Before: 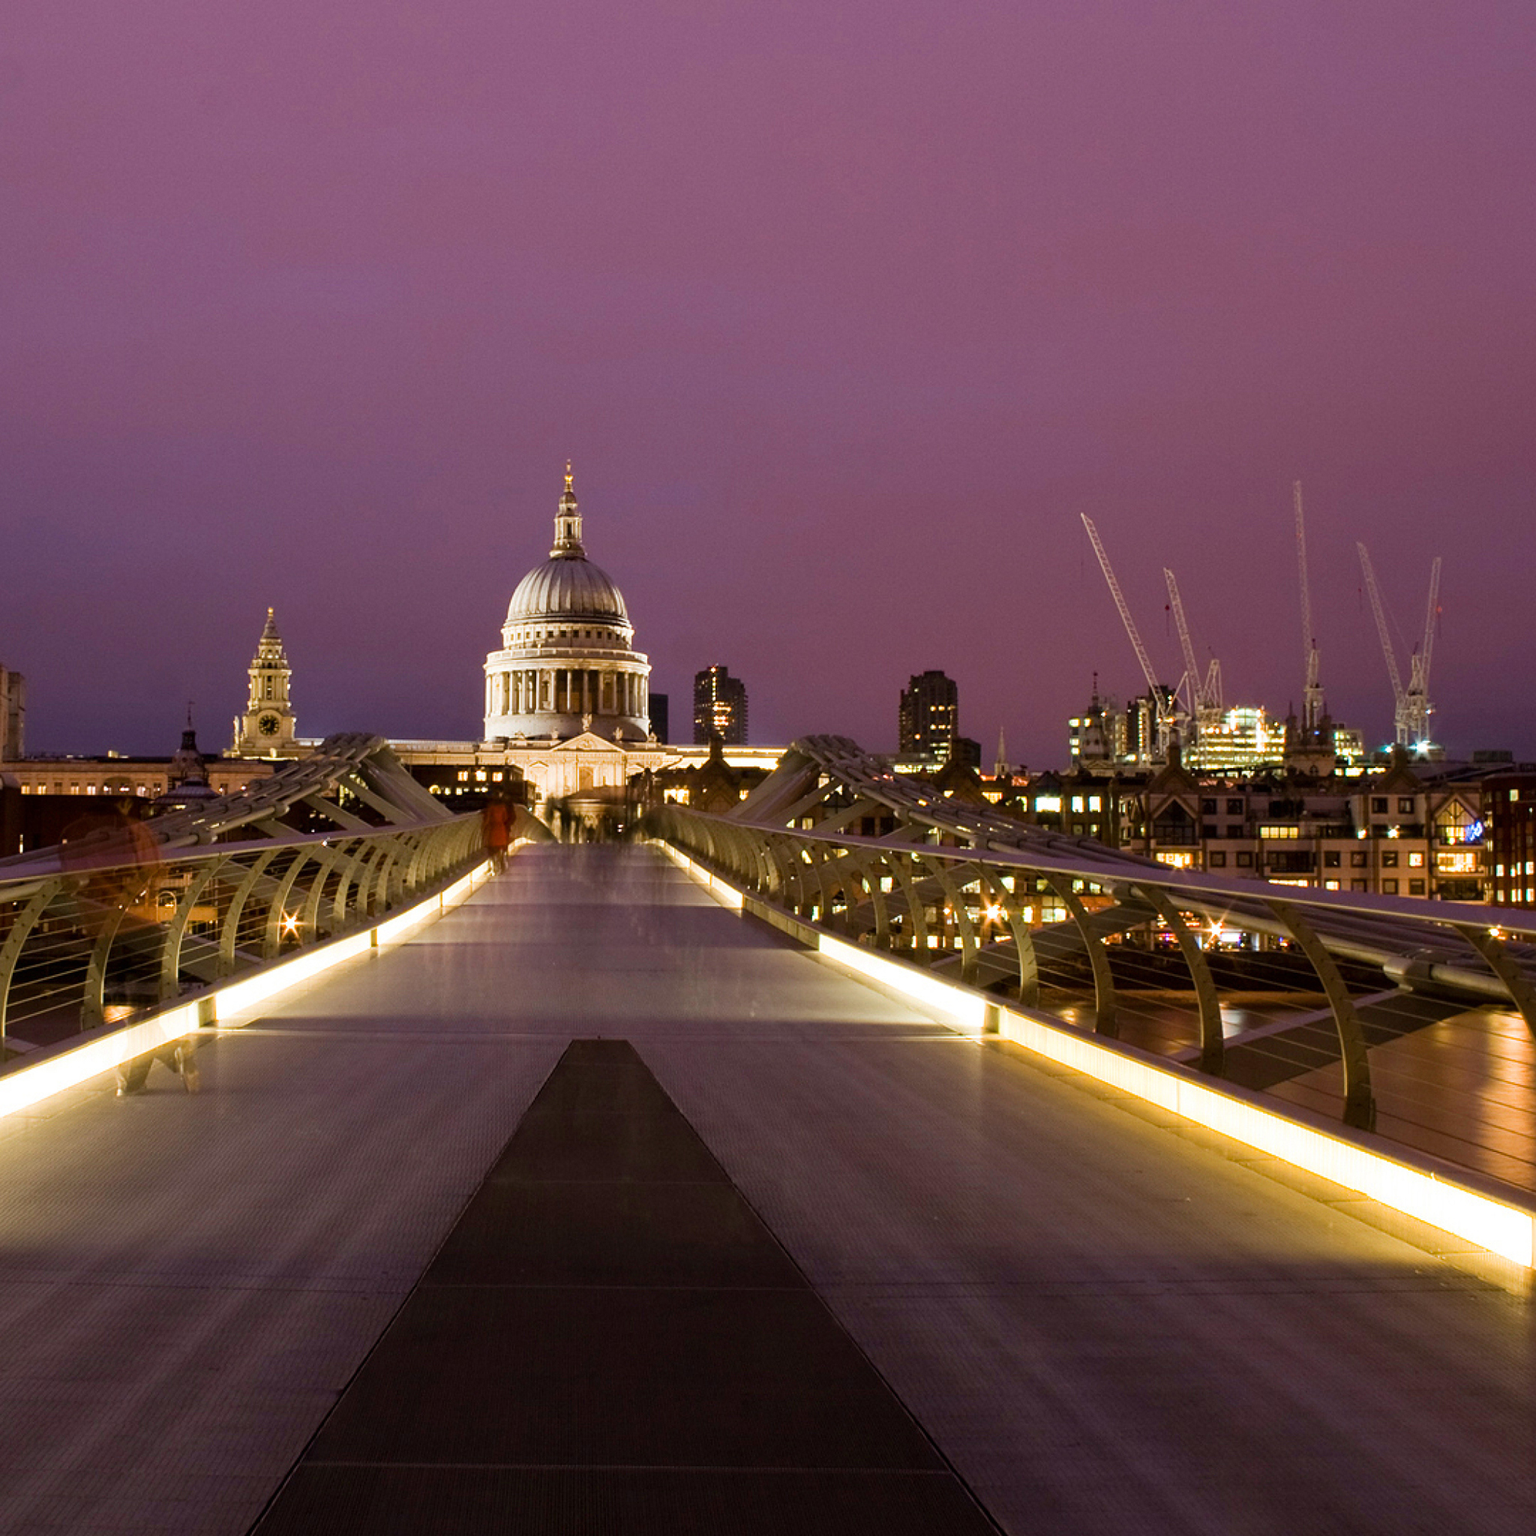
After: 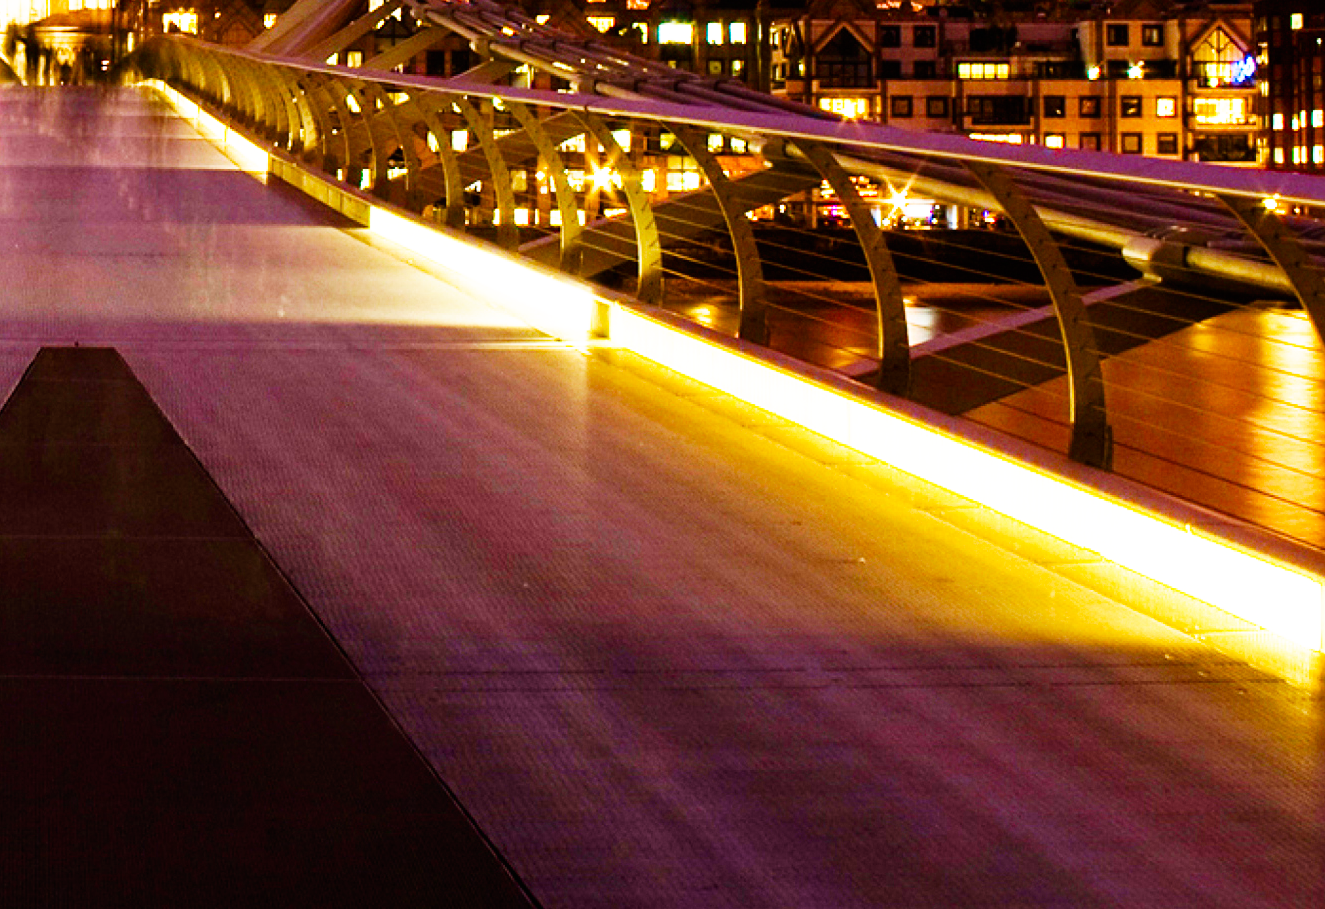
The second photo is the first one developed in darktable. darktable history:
base curve: curves: ch0 [(0, 0) (0.007, 0.004) (0.027, 0.03) (0.046, 0.07) (0.207, 0.54) (0.442, 0.872) (0.673, 0.972) (1, 1)], preserve colors none
color balance rgb: highlights gain › chroma 0.118%, highlights gain › hue 330.11°, perceptual saturation grading › global saturation 20%, perceptual saturation grading › highlights -24.883%, perceptual saturation grading › shadows 25.107%, global vibrance 20%
crop and rotate: left 35.278%, top 50.766%, bottom 4.813%
